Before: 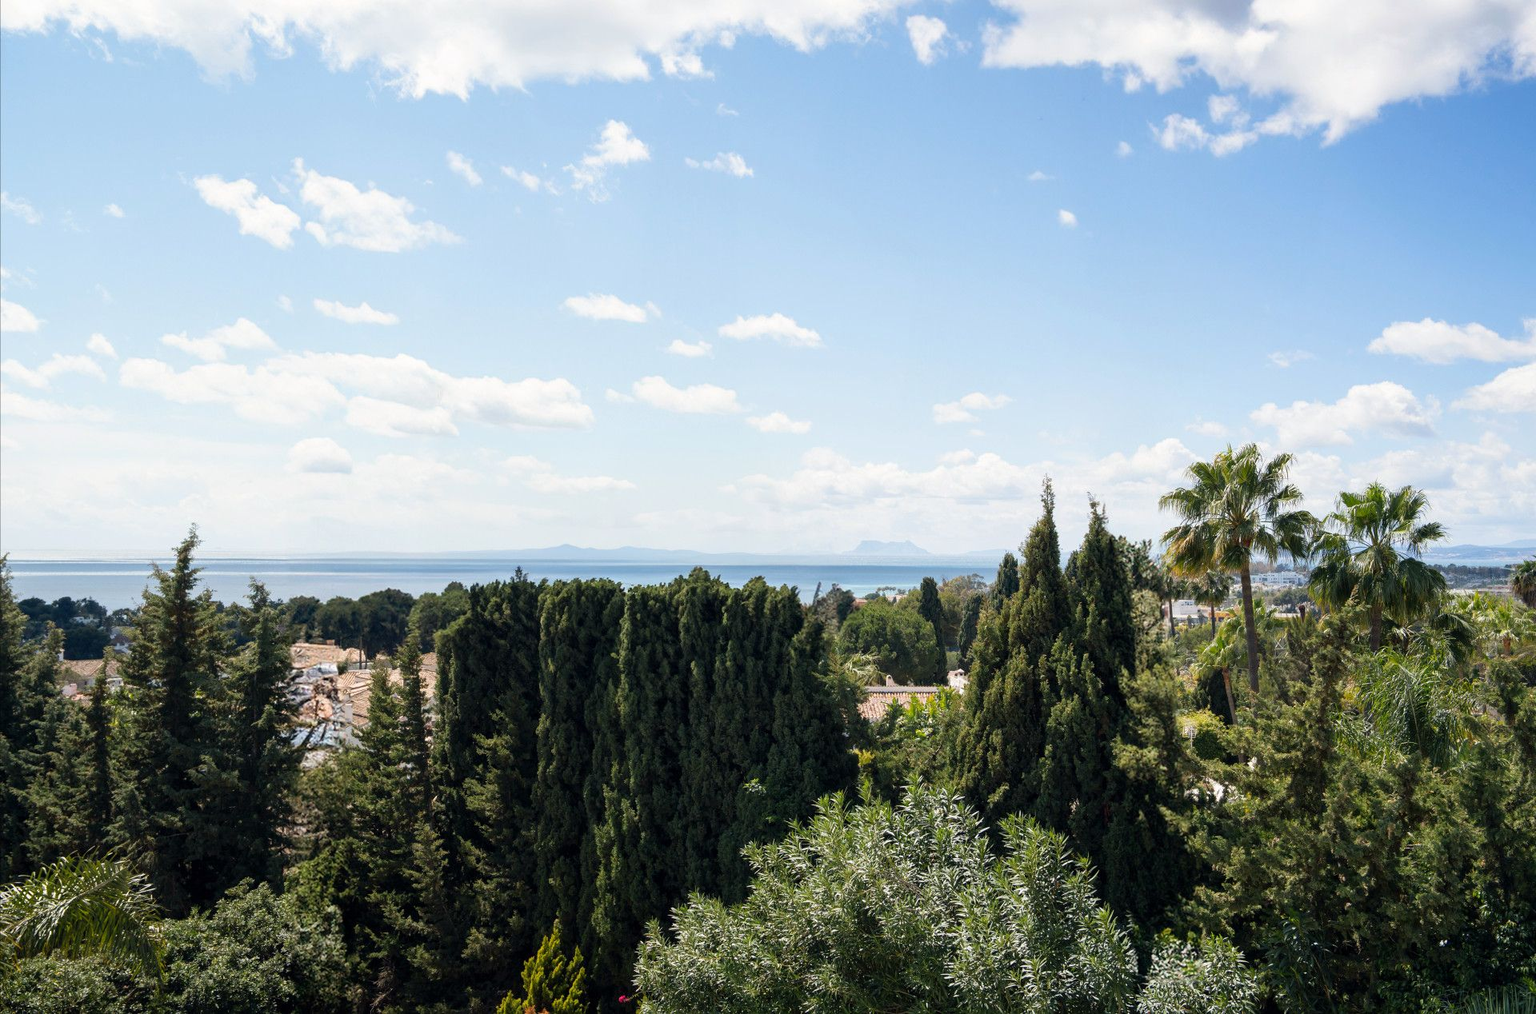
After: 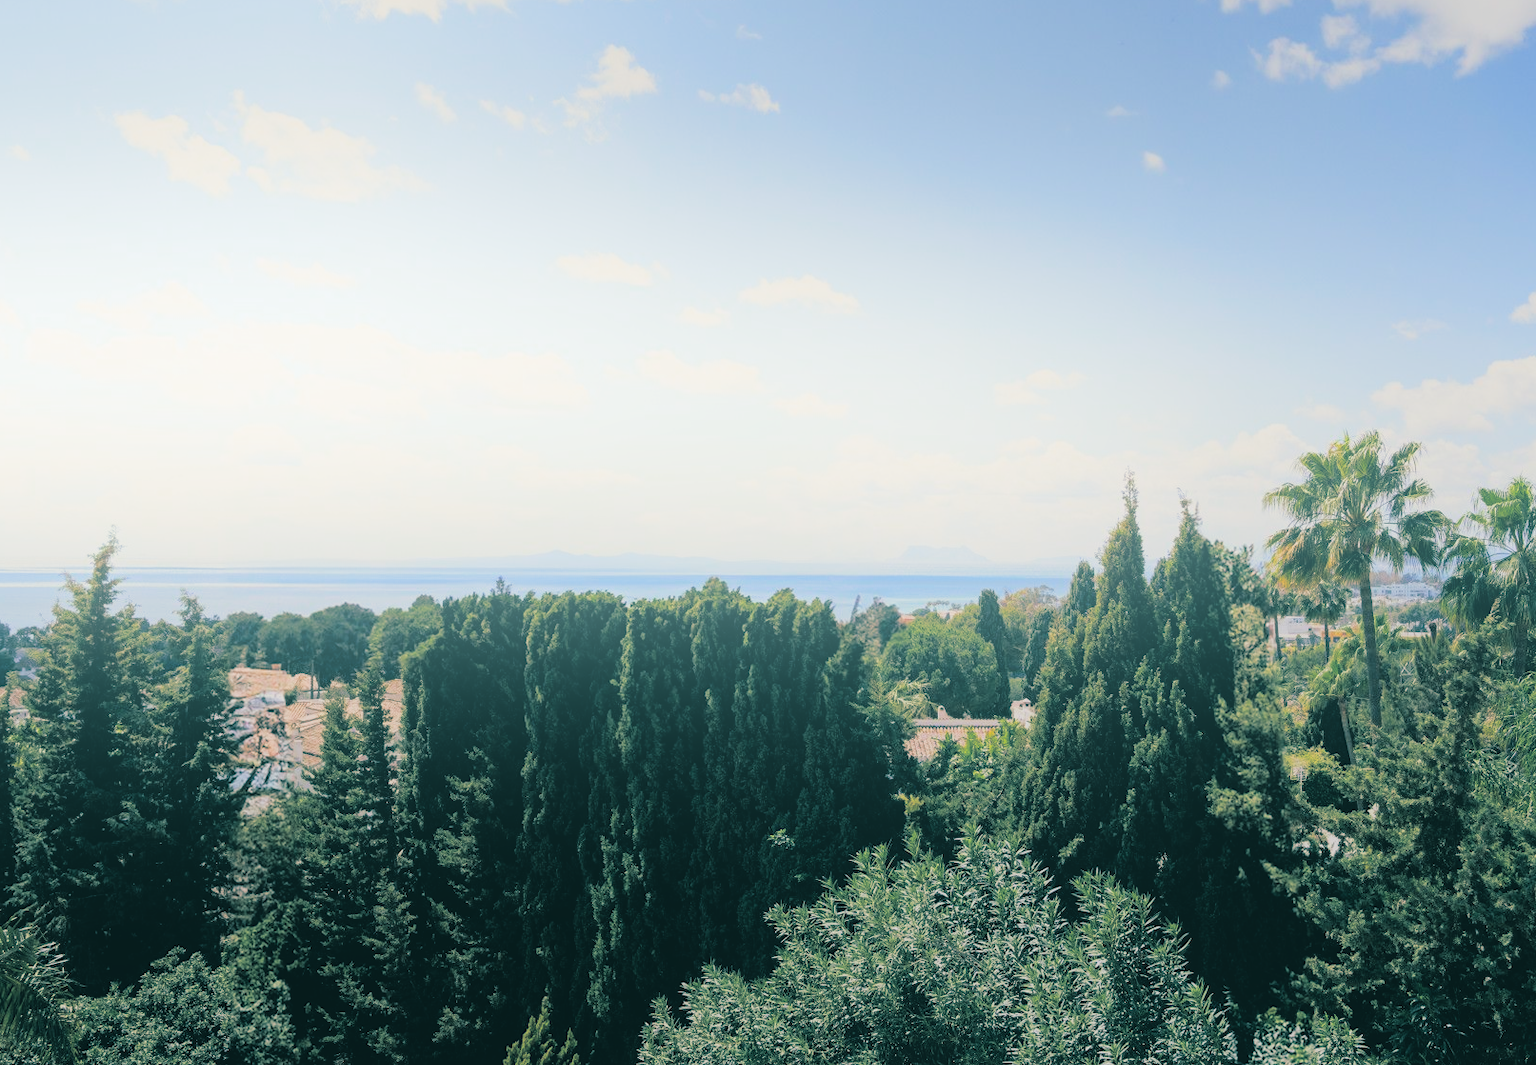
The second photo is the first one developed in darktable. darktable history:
crop: left 6.446%, top 8.188%, right 9.538%, bottom 3.548%
contrast brightness saturation: contrast -0.1, brightness 0.05, saturation 0.08
bloom: size 38%, threshold 95%, strength 30%
filmic rgb: black relative exposure -7.65 EV, white relative exposure 4.56 EV, hardness 3.61, contrast 1.05
split-toning: shadows › hue 186.43°, highlights › hue 49.29°, compress 30.29%
